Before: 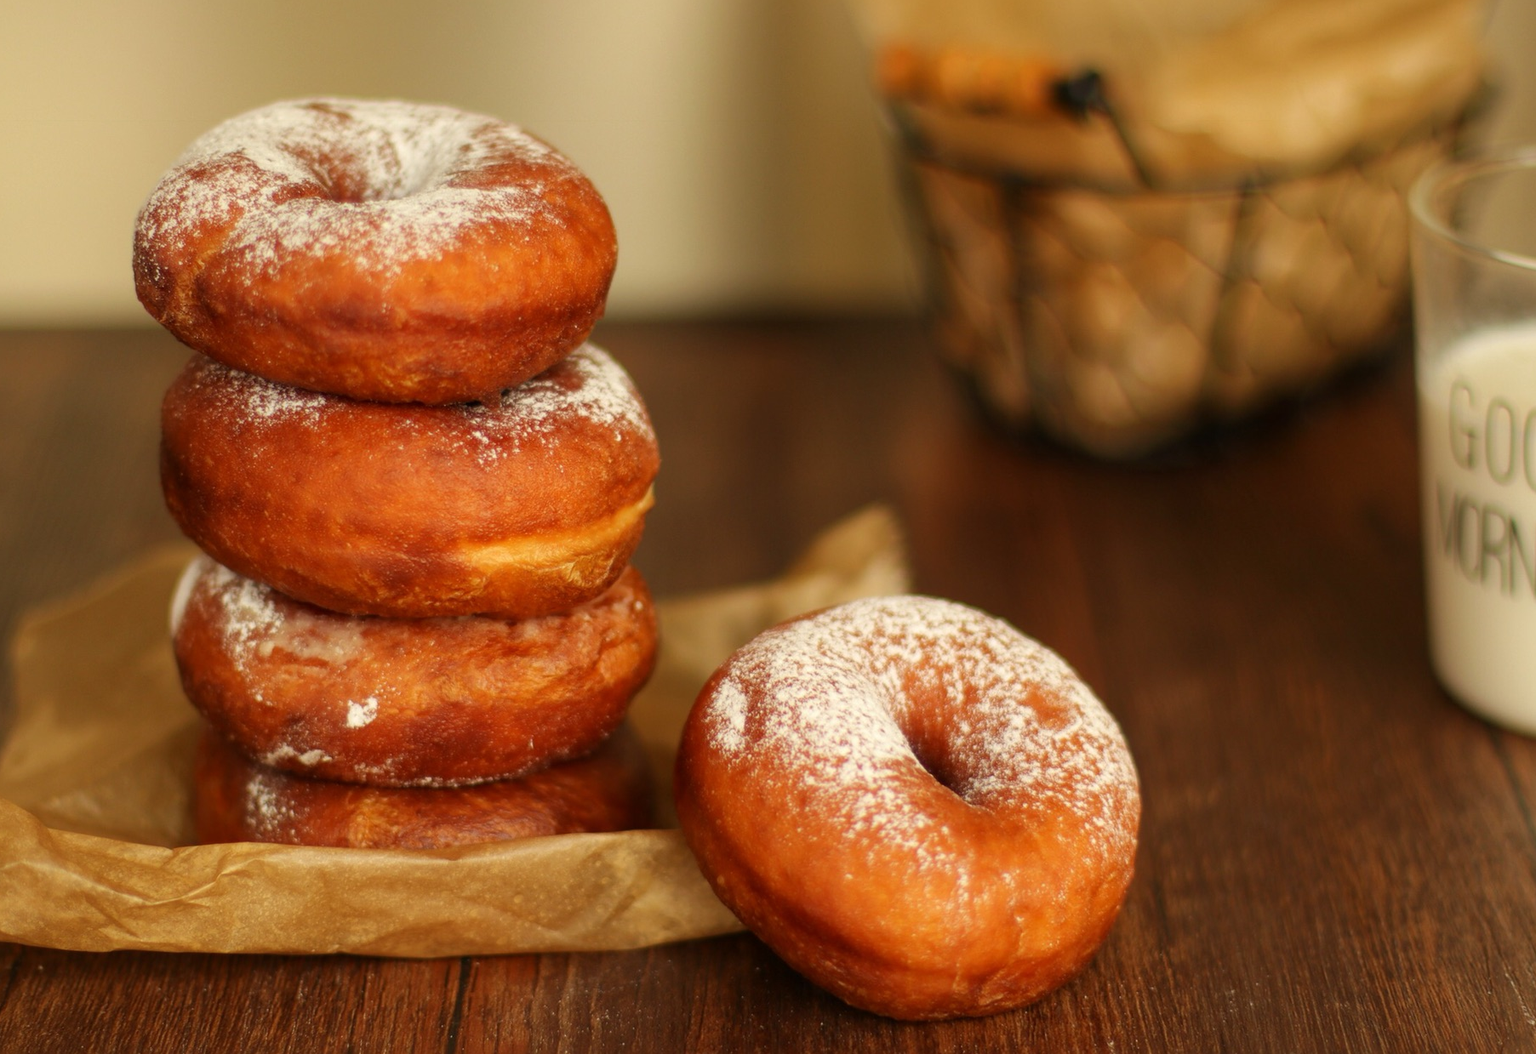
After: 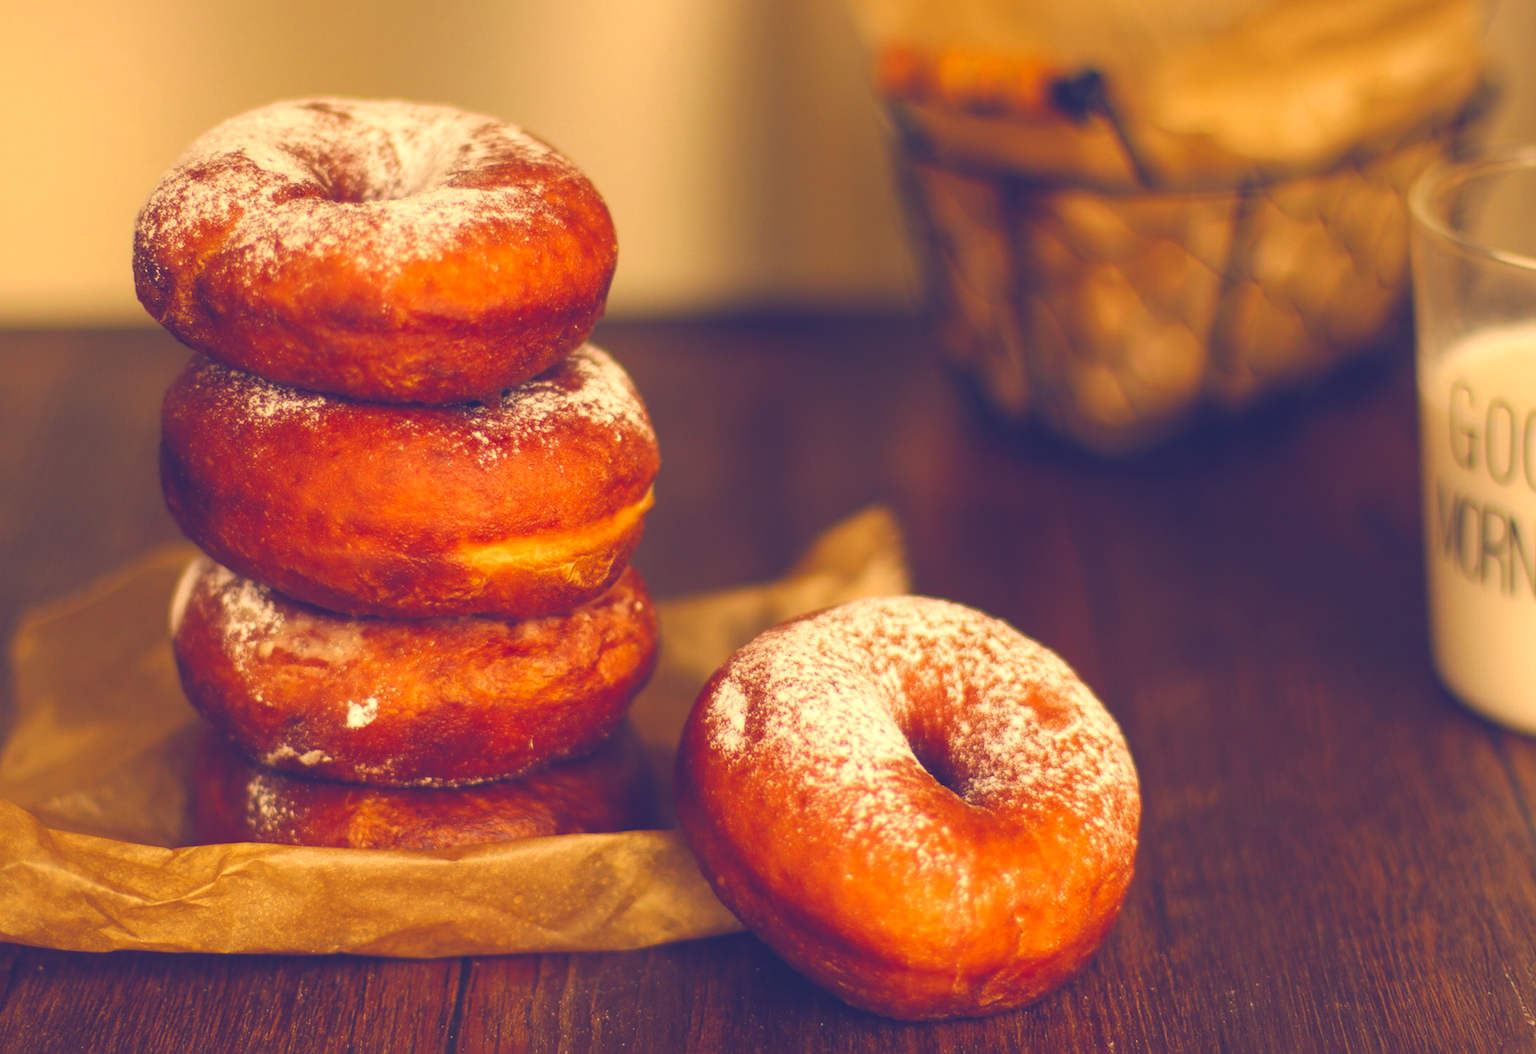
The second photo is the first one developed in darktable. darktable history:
white balance: red 1.004, blue 1.024
color balance rgb: shadows lift › luminance -41.13%, shadows lift › chroma 14.13%, shadows lift › hue 260°, power › luminance -3.76%, power › chroma 0.56%, power › hue 40.37°, highlights gain › luminance 16.81%, highlights gain › chroma 2.94%, highlights gain › hue 260°, global offset › luminance -0.29%, global offset › chroma 0.31%, global offset › hue 260°, perceptual saturation grading › global saturation 20%, perceptual saturation grading › highlights -13.92%, perceptual saturation grading › shadows 50%
color correction: highlights a* 15, highlights b* 31.55
exposure: black level correction -0.041, exposure 0.064 EV, compensate highlight preservation false
